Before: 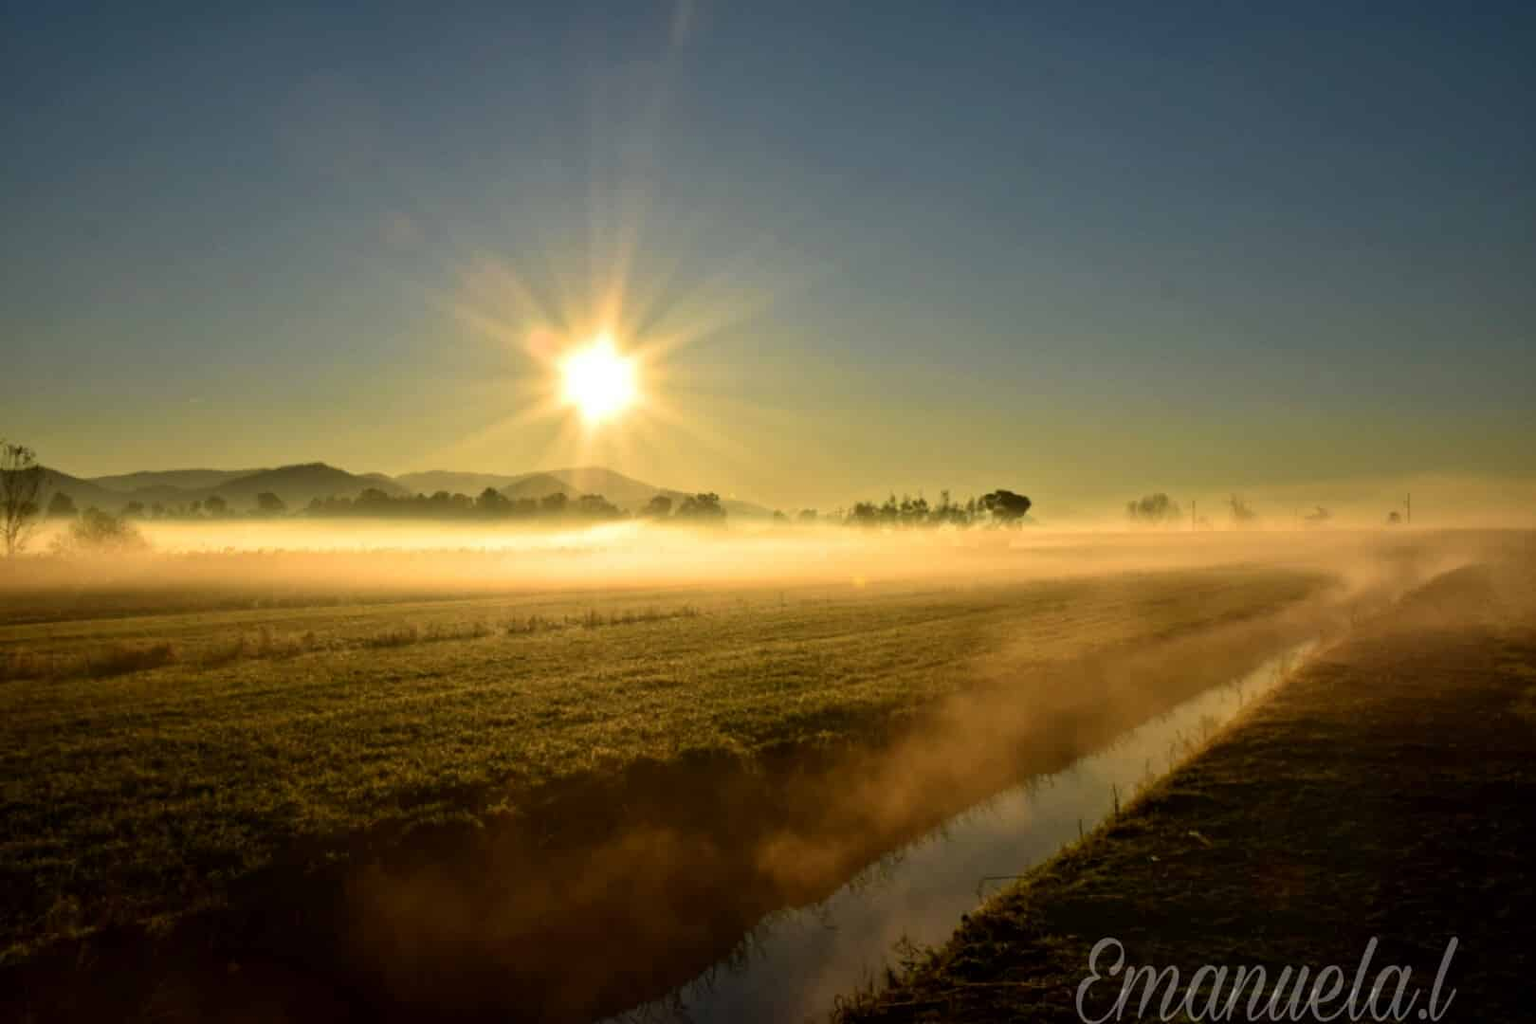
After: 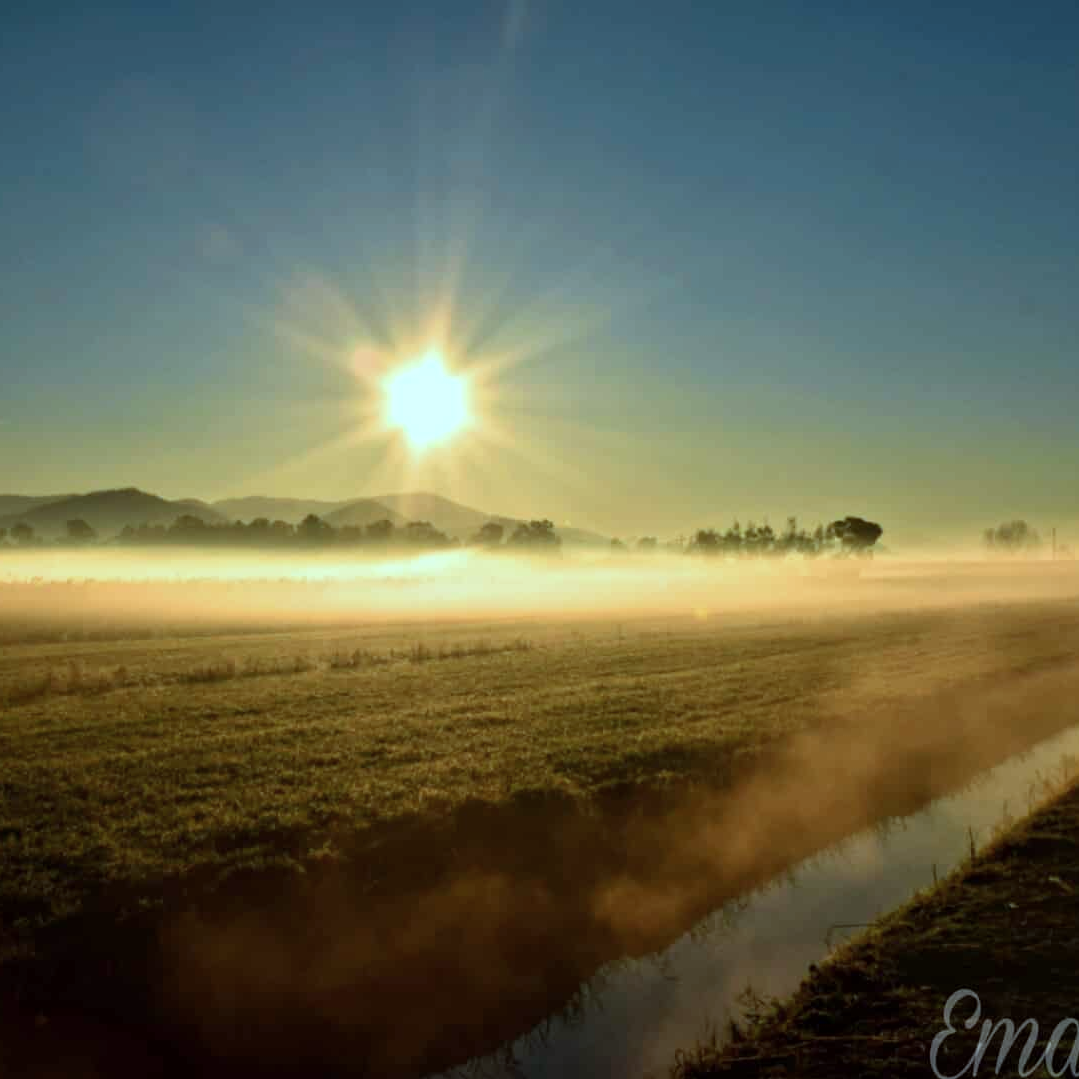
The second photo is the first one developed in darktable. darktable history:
crop and rotate: left 12.673%, right 20.66%
color correction: highlights a* -11.71, highlights b* -15.58
